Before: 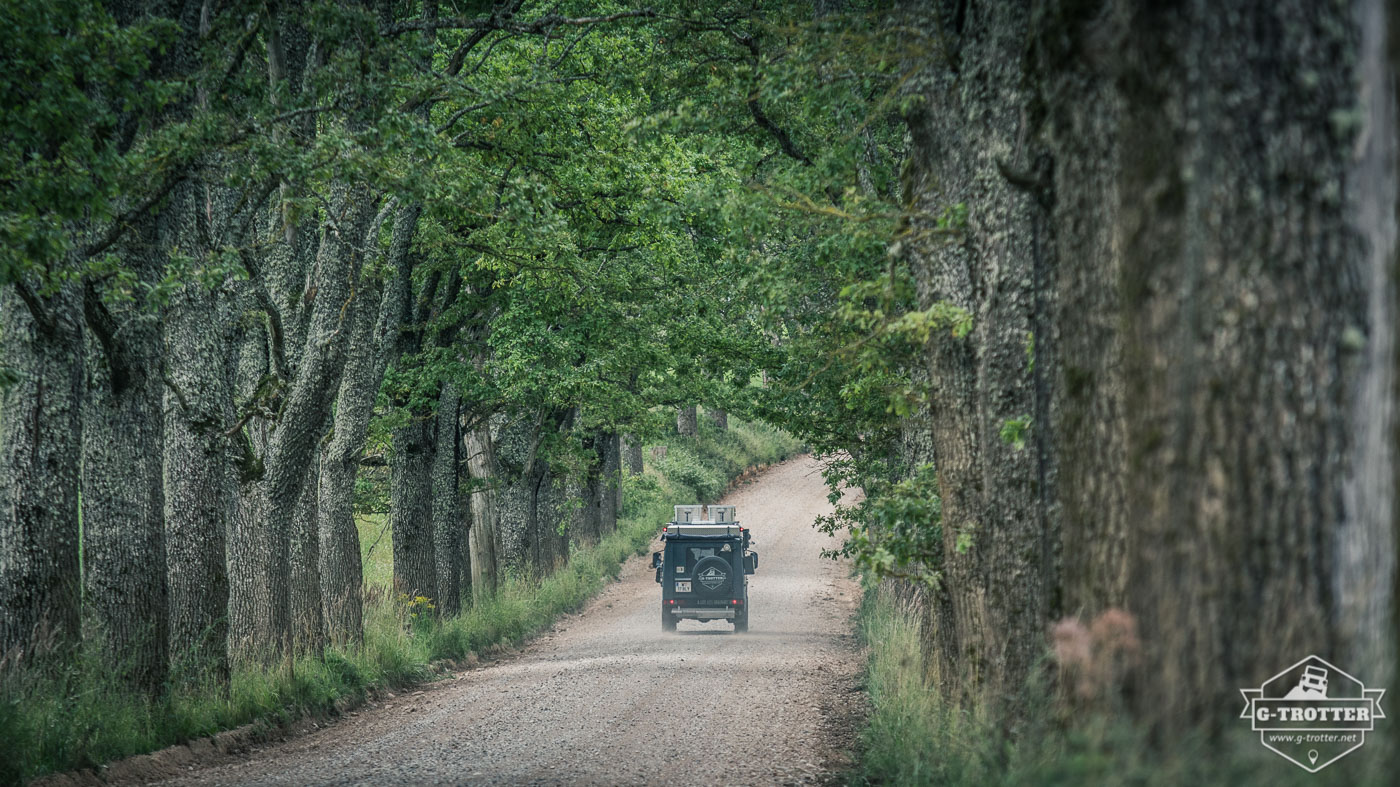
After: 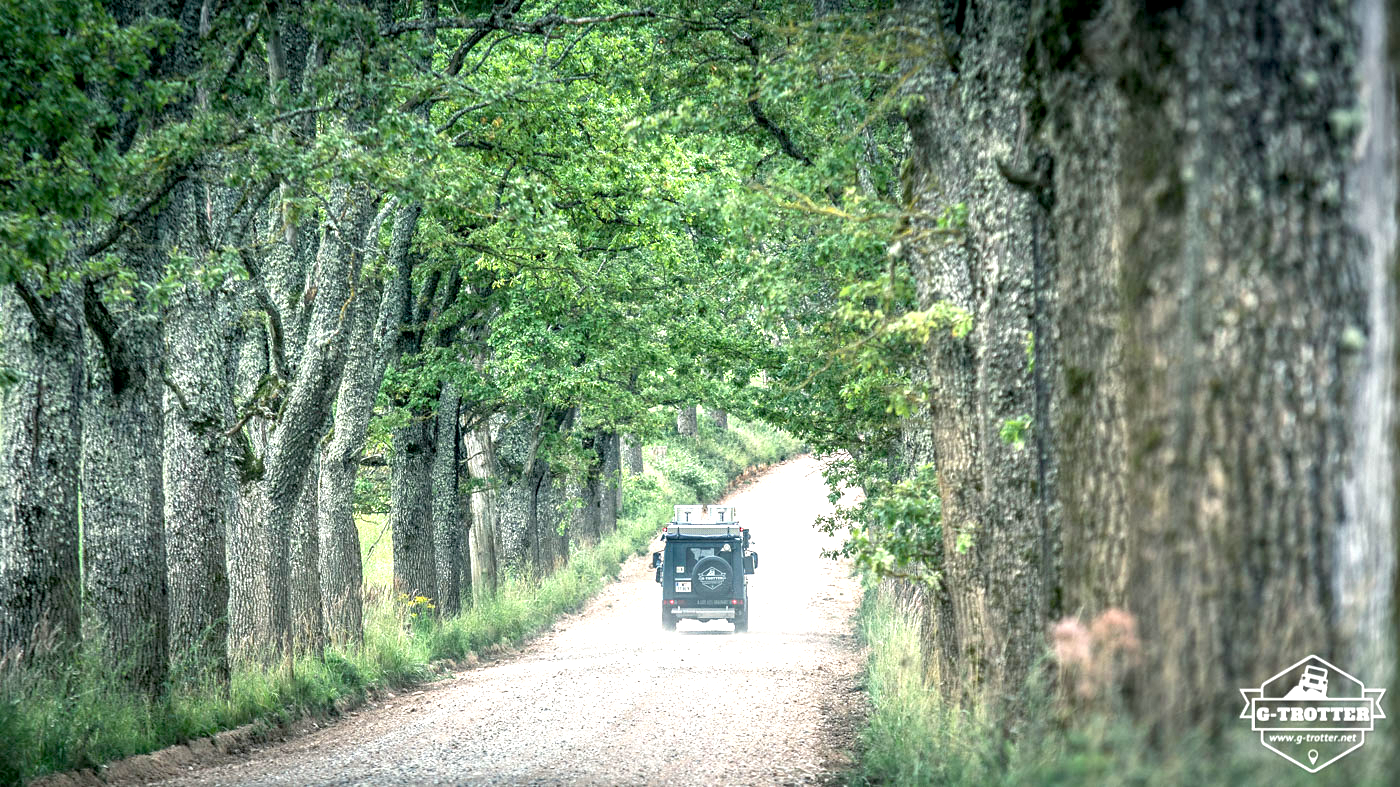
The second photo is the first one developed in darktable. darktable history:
exposure: black level correction 0.005, exposure 0.276 EV, compensate exposure bias true, compensate highlight preservation false
